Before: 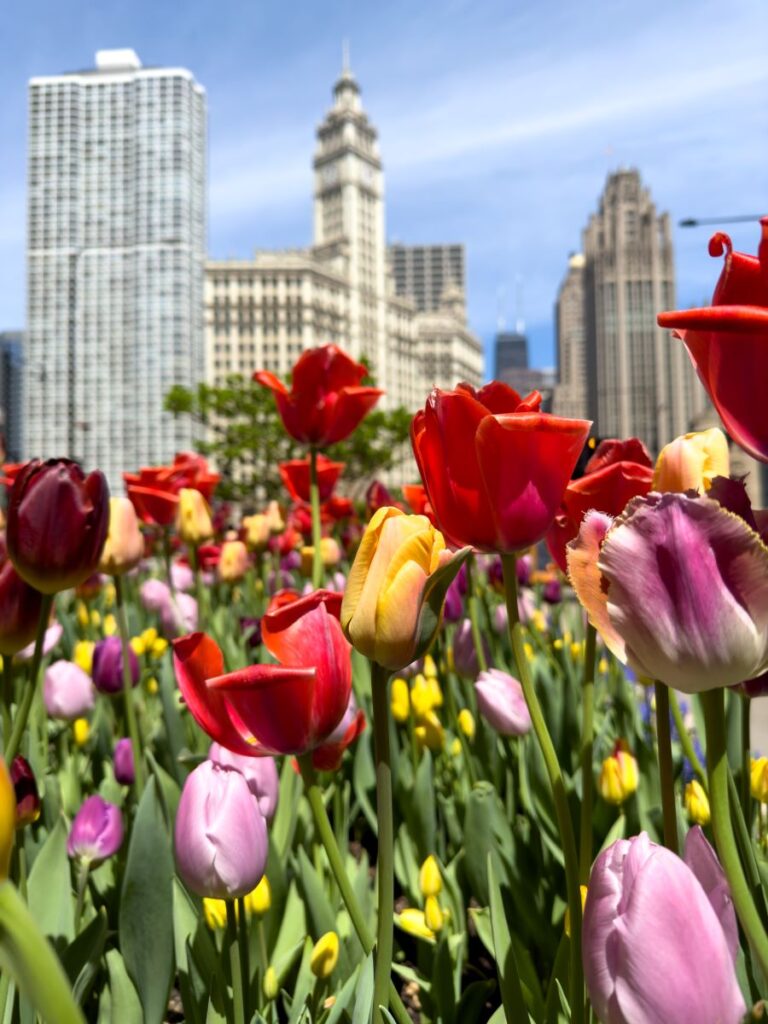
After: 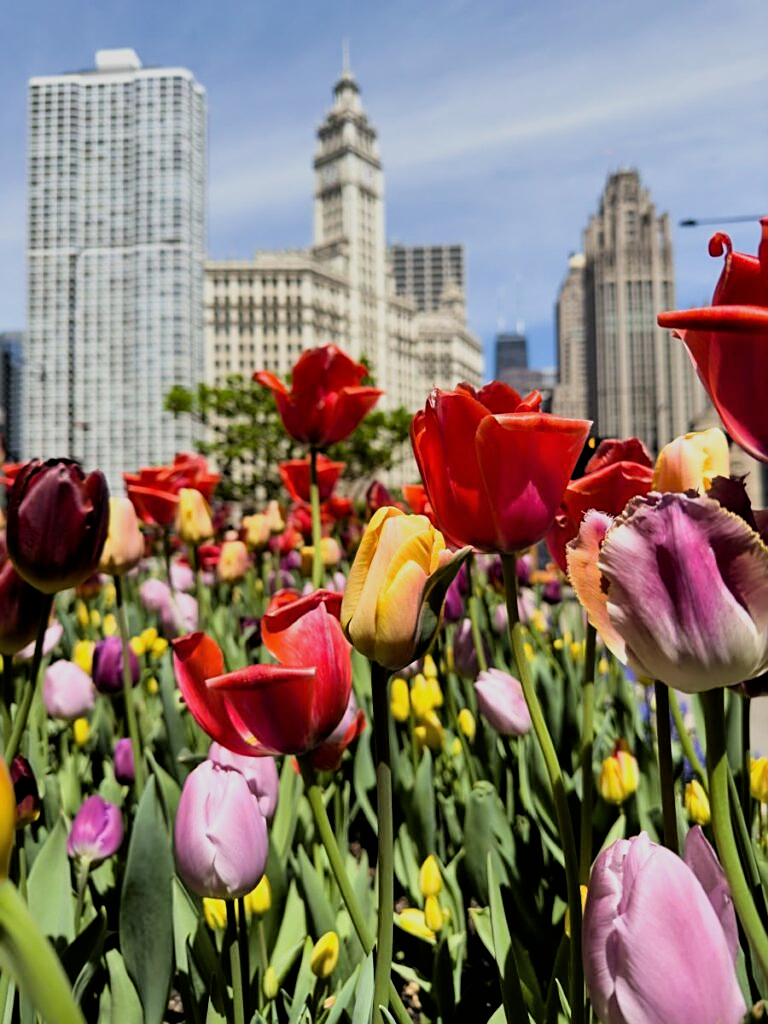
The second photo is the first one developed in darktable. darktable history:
filmic rgb: black relative exposure -5.09 EV, white relative exposure 3.98 EV, hardness 2.88, contrast 1.193
shadows and highlights: low approximation 0.01, soften with gaussian
sharpen: on, module defaults
